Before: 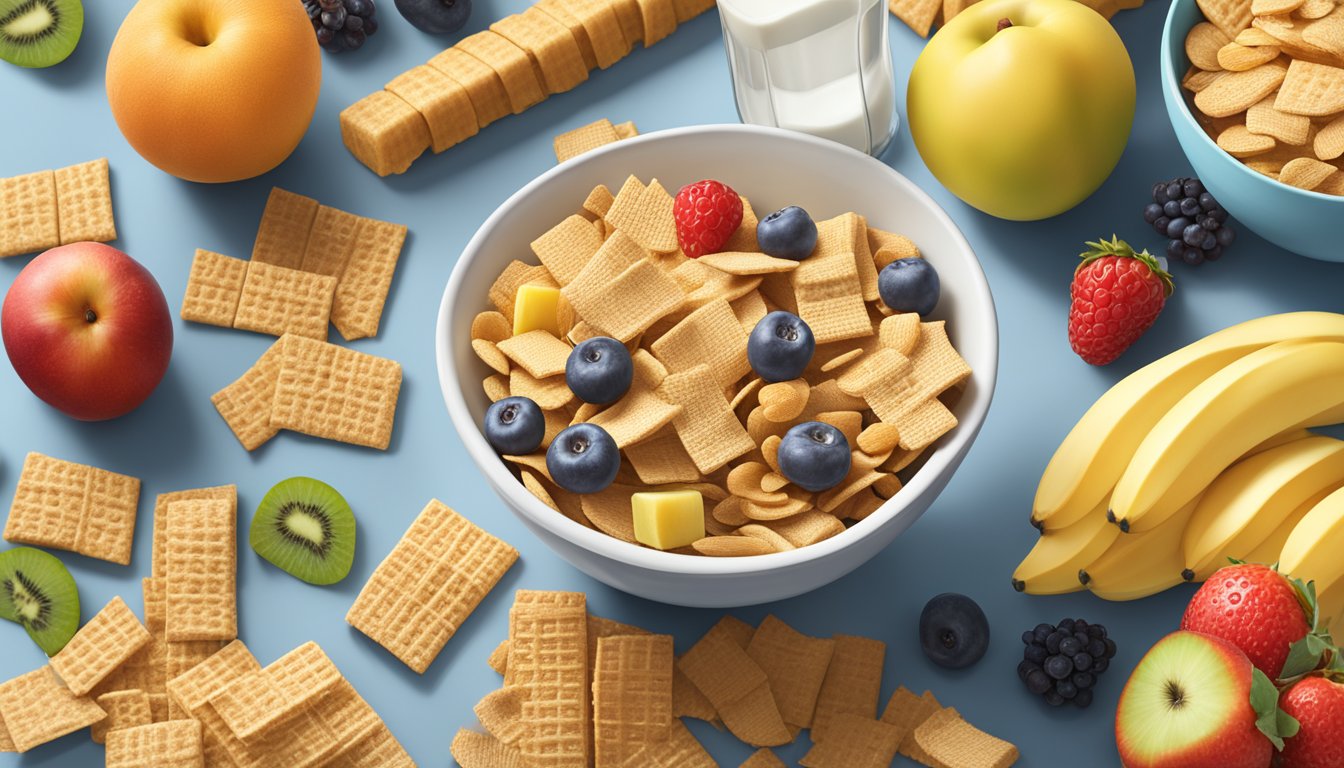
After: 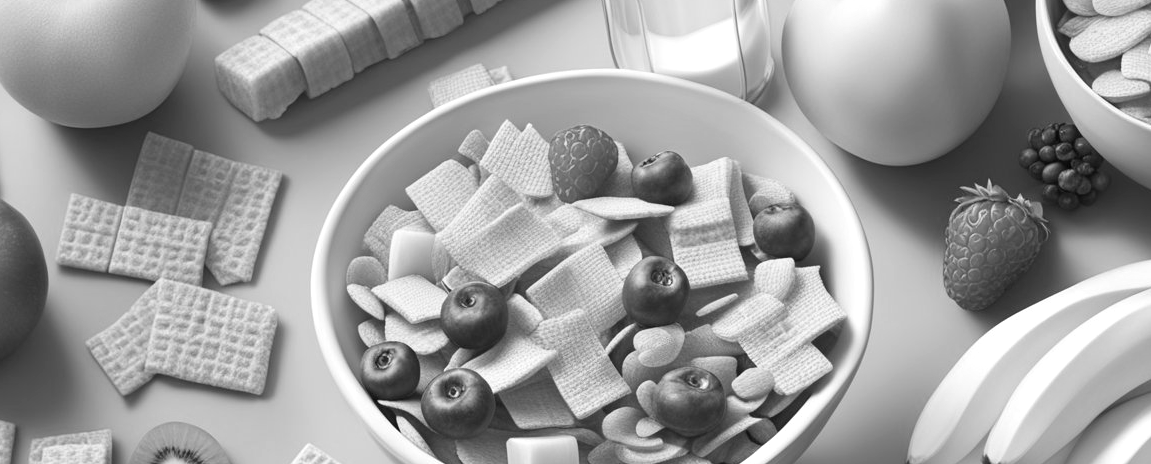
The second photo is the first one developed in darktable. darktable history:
exposure: exposure 0.191 EV, compensate highlight preservation false
crop and rotate: left 9.345%, top 7.22%, right 4.982%, bottom 32.331%
monochrome: on, module defaults
